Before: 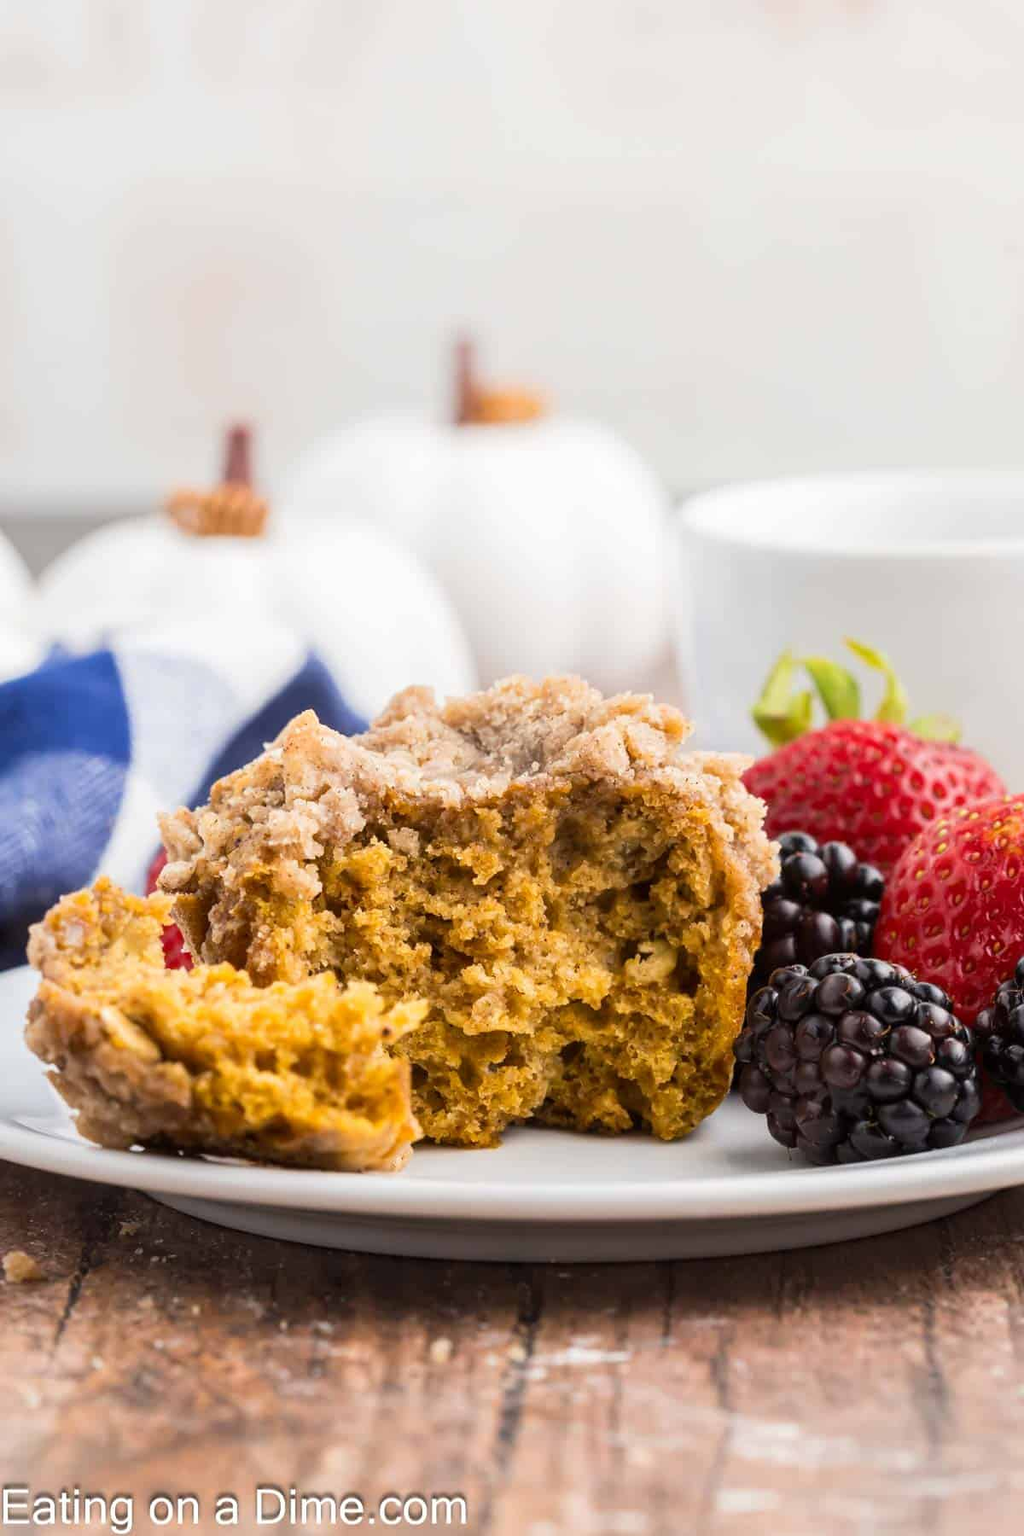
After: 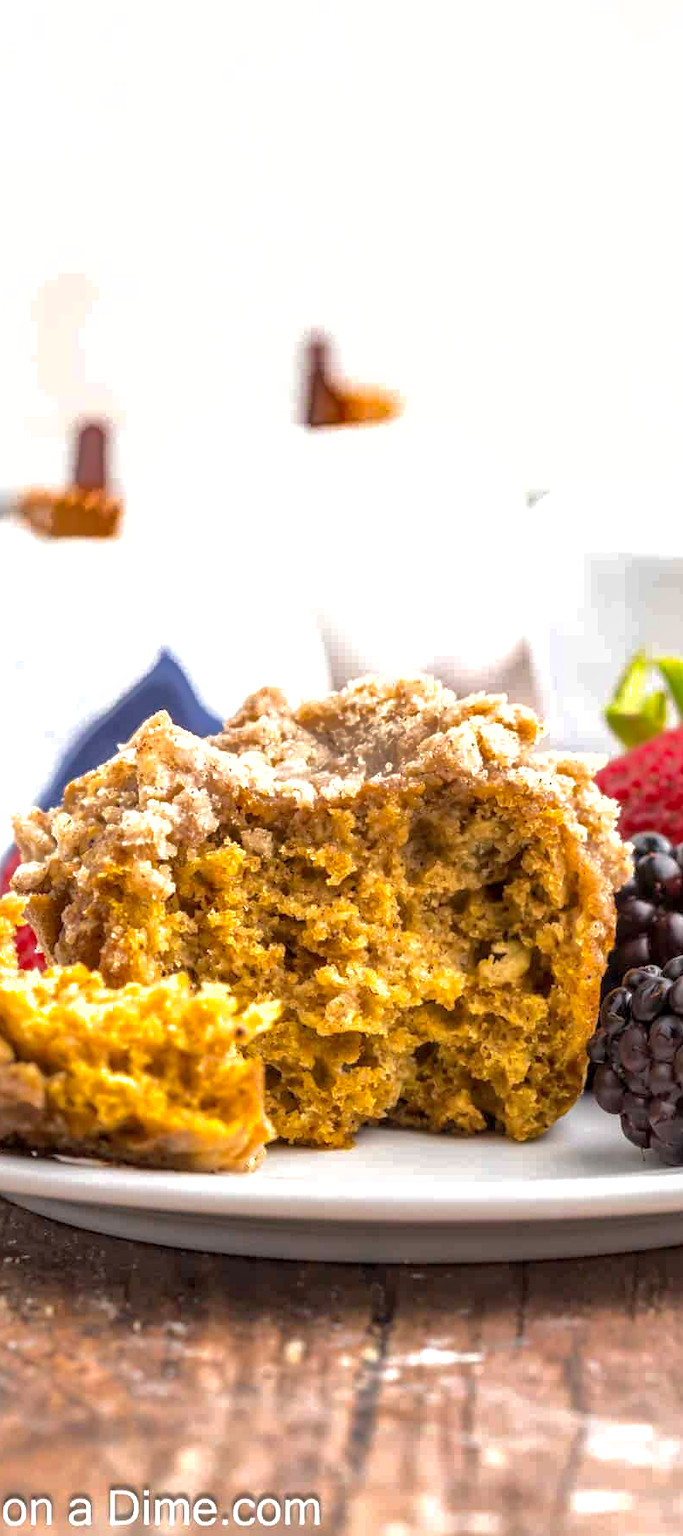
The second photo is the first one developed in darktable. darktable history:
local contrast: on, module defaults
exposure: black level correction 0.001, exposure 0.499 EV, compensate highlight preservation false
crop and rotate: left 14.381%, right 18.946%
shadows and highlights: shadows 40.19, highlights -59.72
